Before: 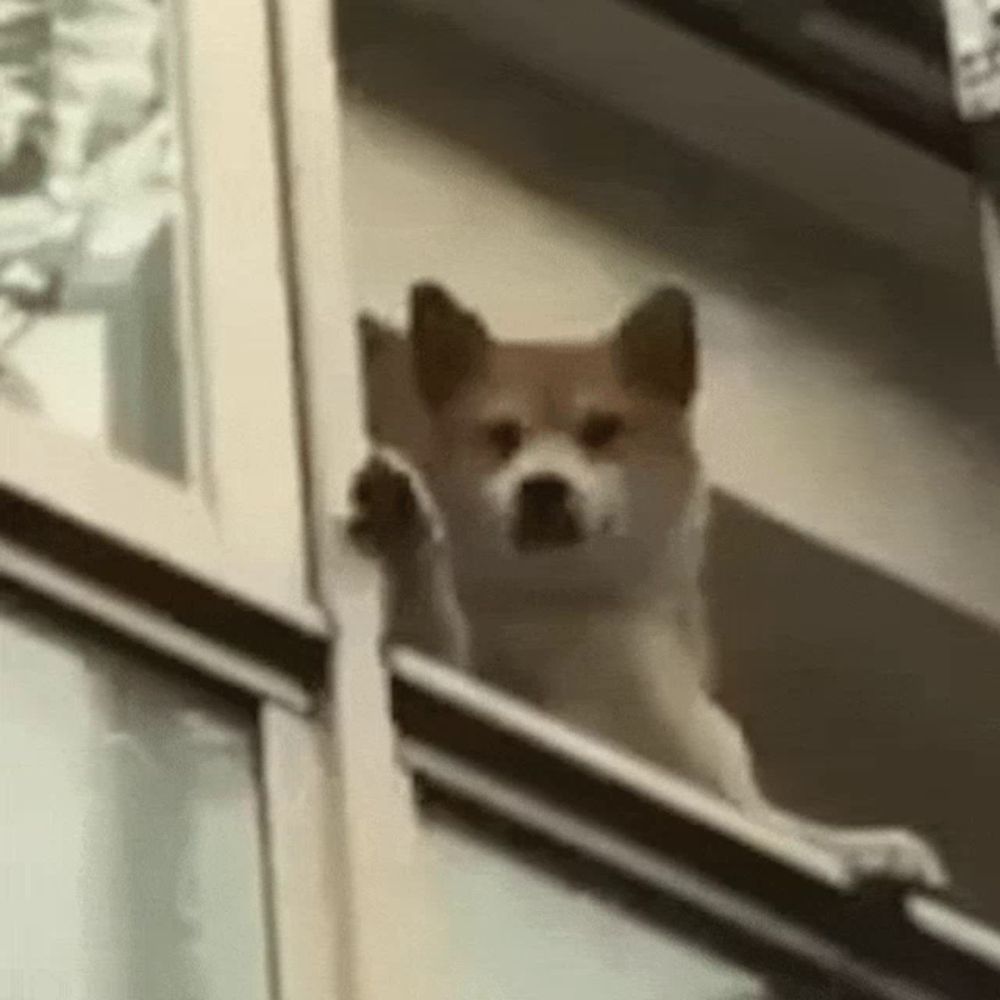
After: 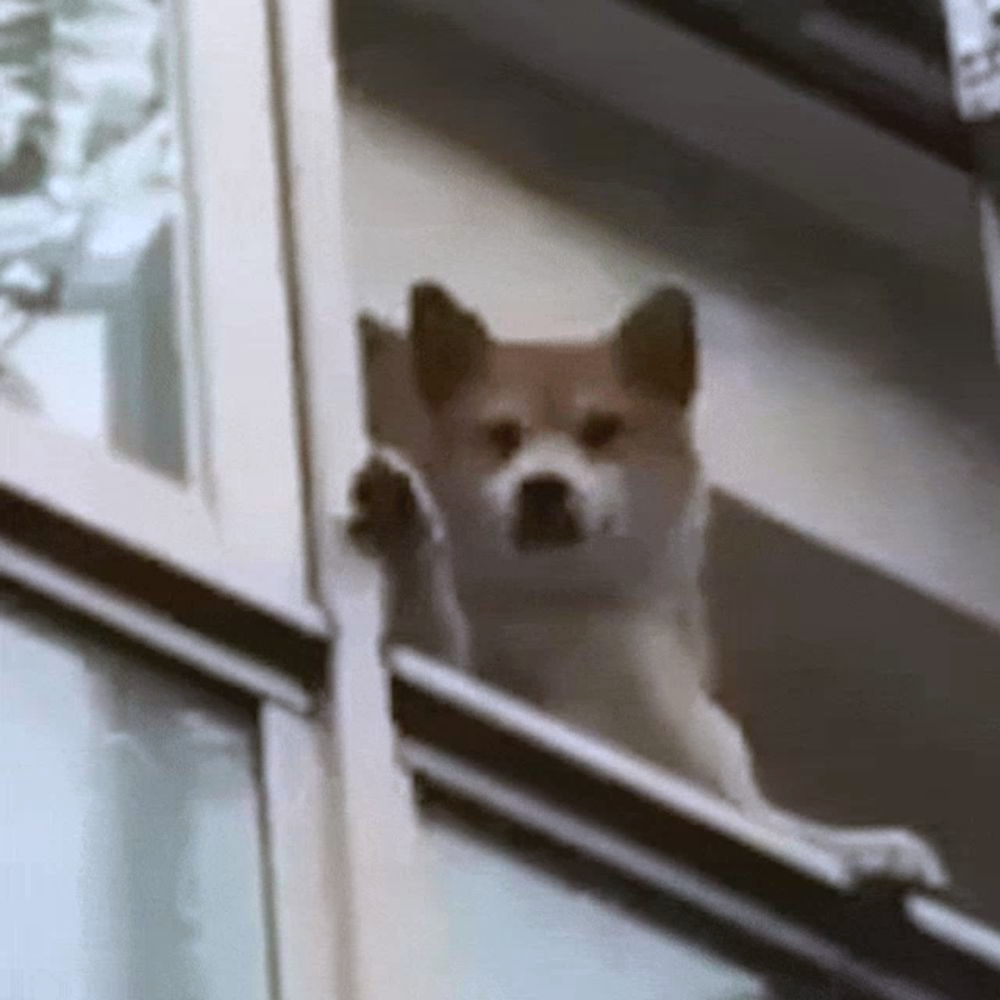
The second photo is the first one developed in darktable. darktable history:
color calibration: gray › normalize channels true, illuminant as shot in camera, x 0.377, y 0.393, temperature 4199.9 K, gamut compression 0.021
color balance rgb: perceptual saturation grading › global saturation 10.385%, global vibrance 20%
